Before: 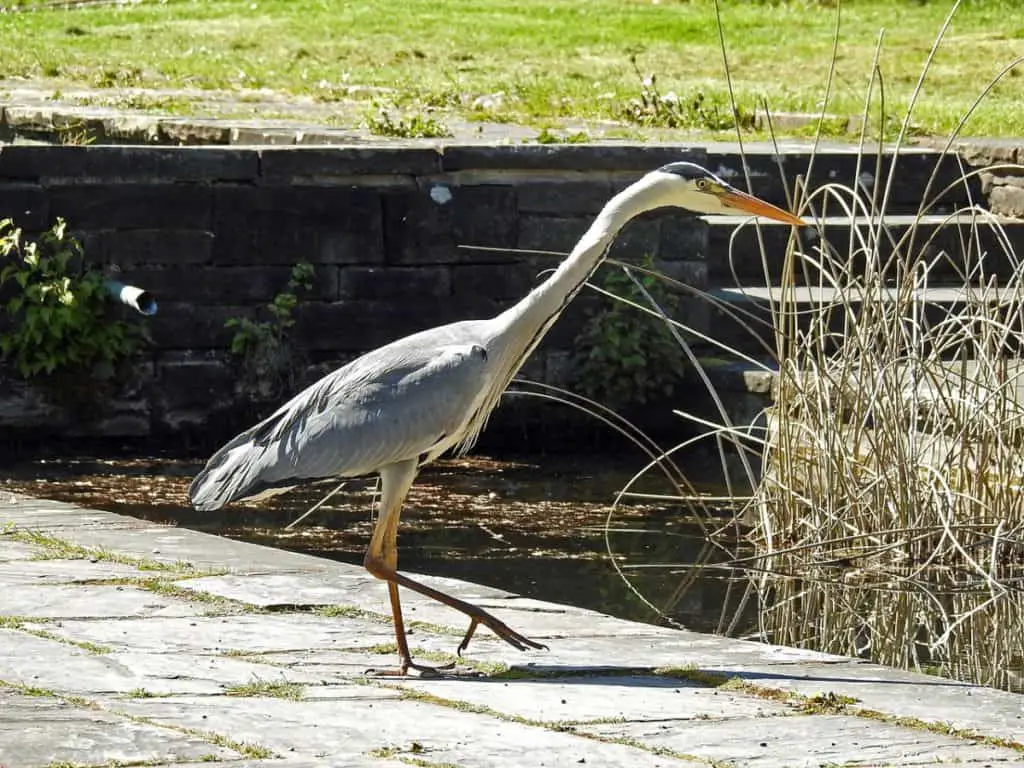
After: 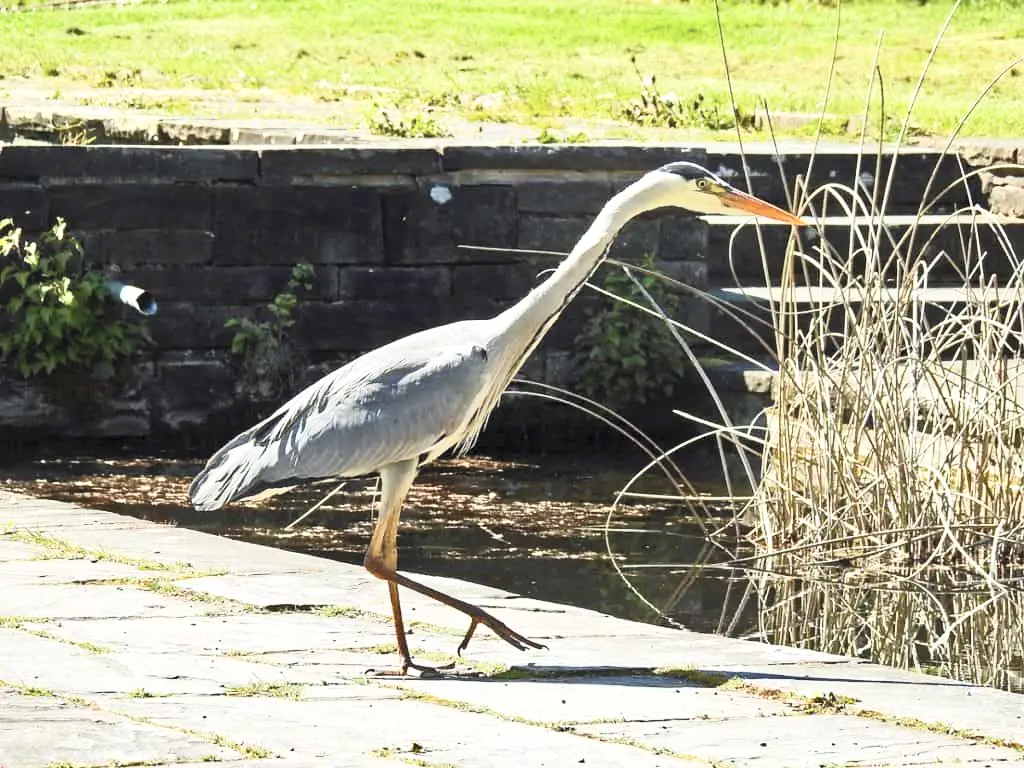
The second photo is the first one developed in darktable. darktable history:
contrast brightness saturation: contrast 0.39, brightness 0.53
shadows and highlights: shadows 29.61, highlights -30.47, low approximation 0.01, soften with gaussian
